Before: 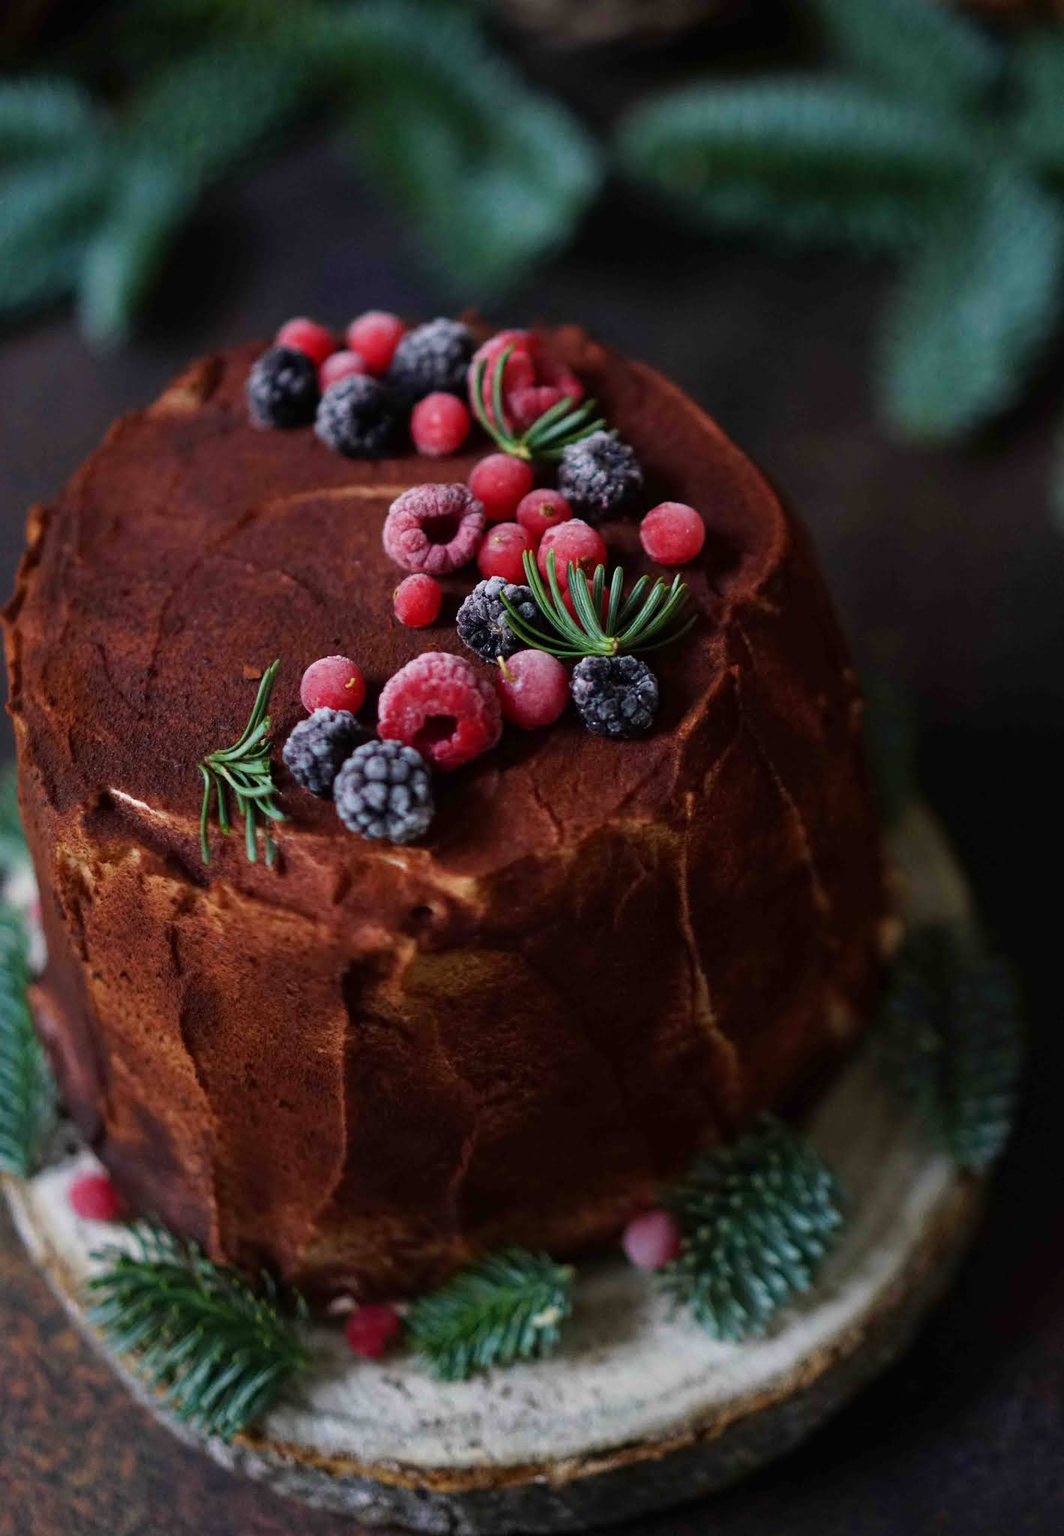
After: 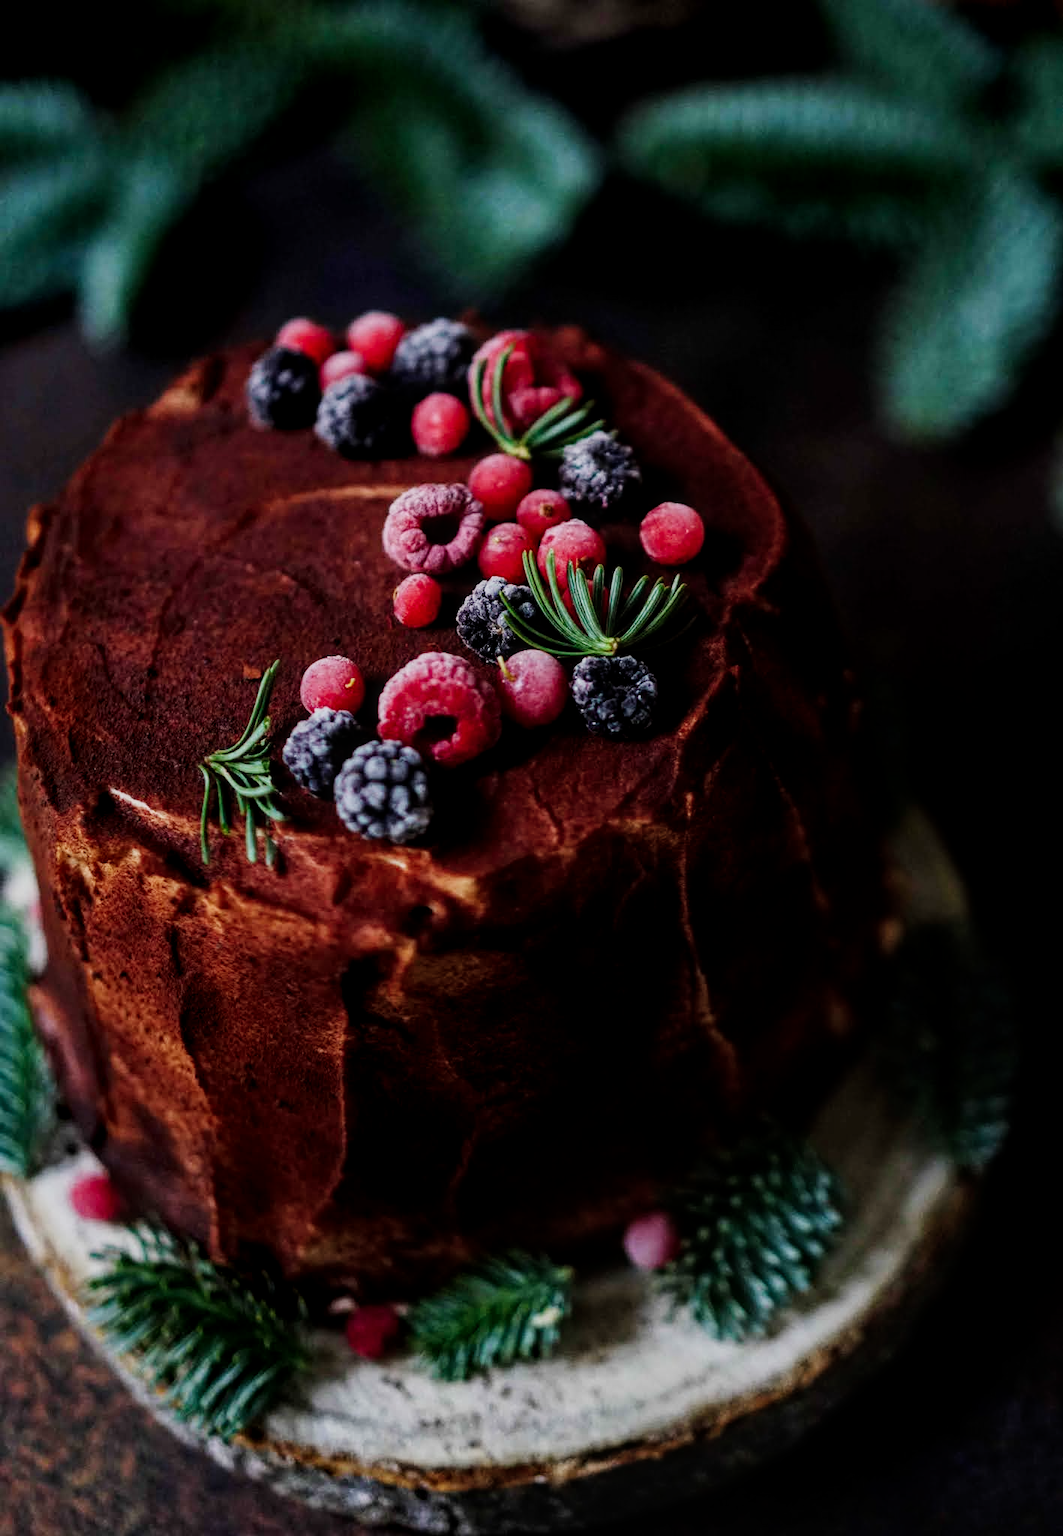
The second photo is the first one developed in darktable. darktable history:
sigmoid: contrast 1.7, skew -0.2, preserve hue 0%, red attenuation 0.1, red rotation 0.035, green attenuation 0.1, green rotation -0.017, blue attenuation 0.15, blue rotation -0.052, base primaries Rec2020
local contrast: on, module defaults
